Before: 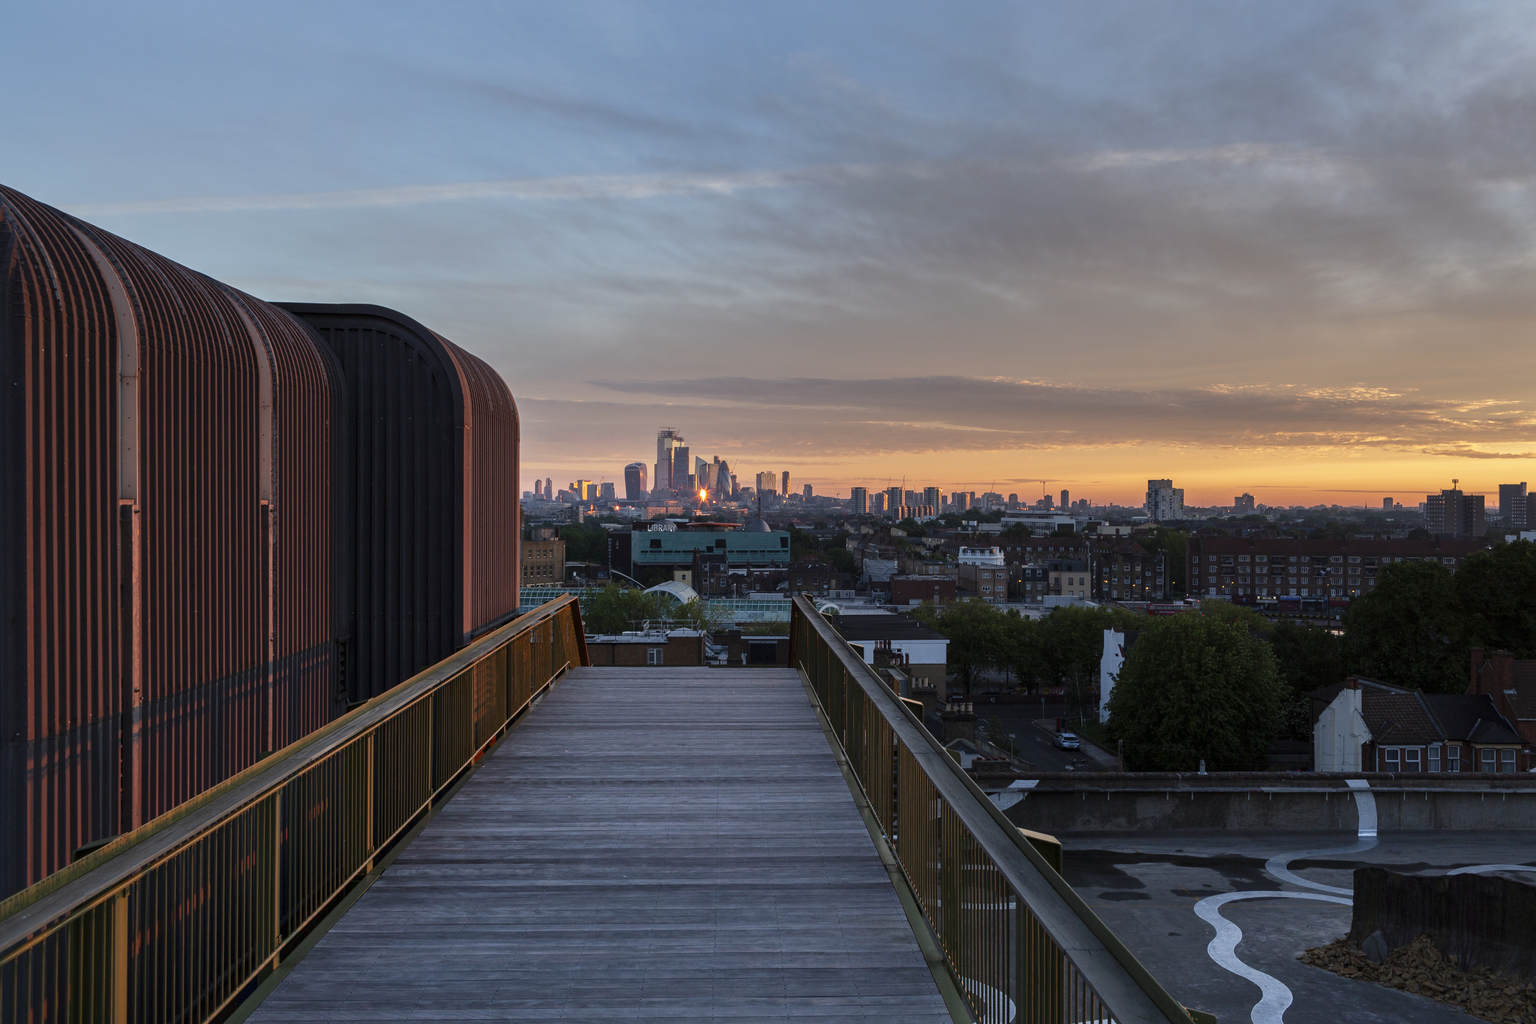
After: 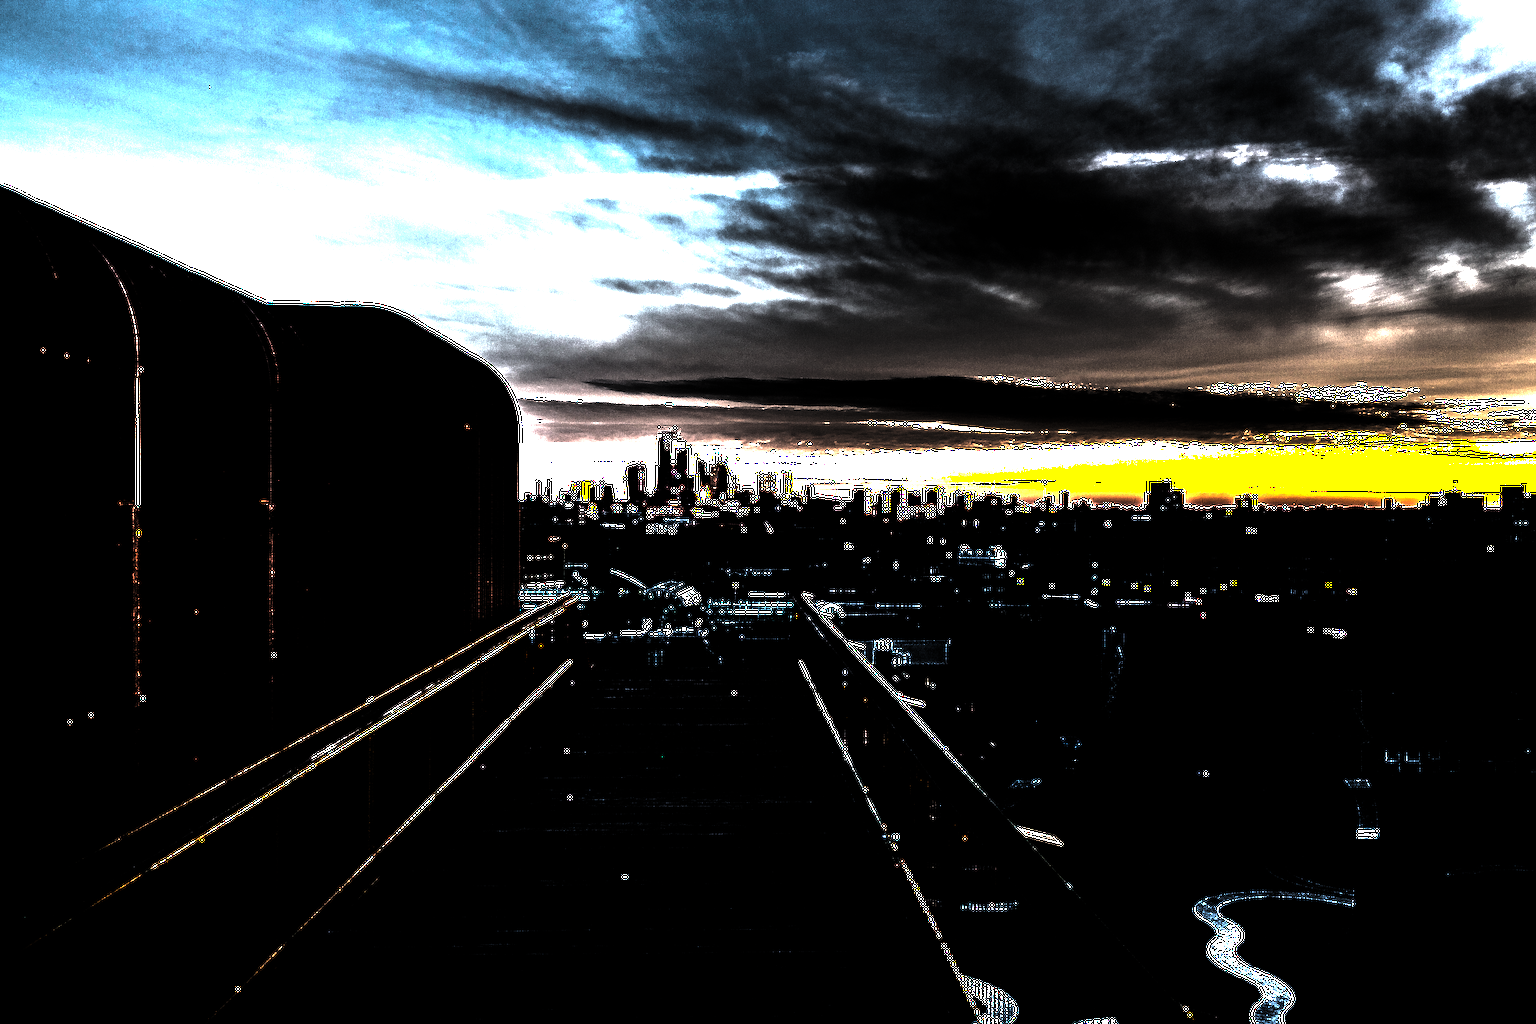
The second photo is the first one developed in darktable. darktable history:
color balance rgb: linear chroma grading › global chroma 9%, perceptual saturation grading › global saturation 36%, perceptual brilliance grading › global brilliance 15%, perceptual brilliance grading › shadows -35%, global vibrance 15%
color zones: curves: ch0 [(0.25, 0.5) (0.423, 0.5) (0.443, 0.5) (0.521, 0.756) (0.568, 0.5) (0.576, 0.5) (0.75, 0.5)]; ch1 [(0.25, 0.5) (0.423, 0.5) (0.443, 0.5) (0.539, 0.873) (0.624, 0.565) (0.631, 0.5) (0.75, 0.5)]
levels: levels [0.721, 0.937, 0.997]
white balance: red 0.982, blue 1.018
sharpen: on, module defaults
contrast equalizer: octaves 7, y [[0.515 ×6], [0.507 ×6], [0.425 ×6], [0 ×6], [0 ×6]]
exposure: black level correction 0, exposure 1.1 EV, compensate exposure bias true, compensate highlight preservation false
